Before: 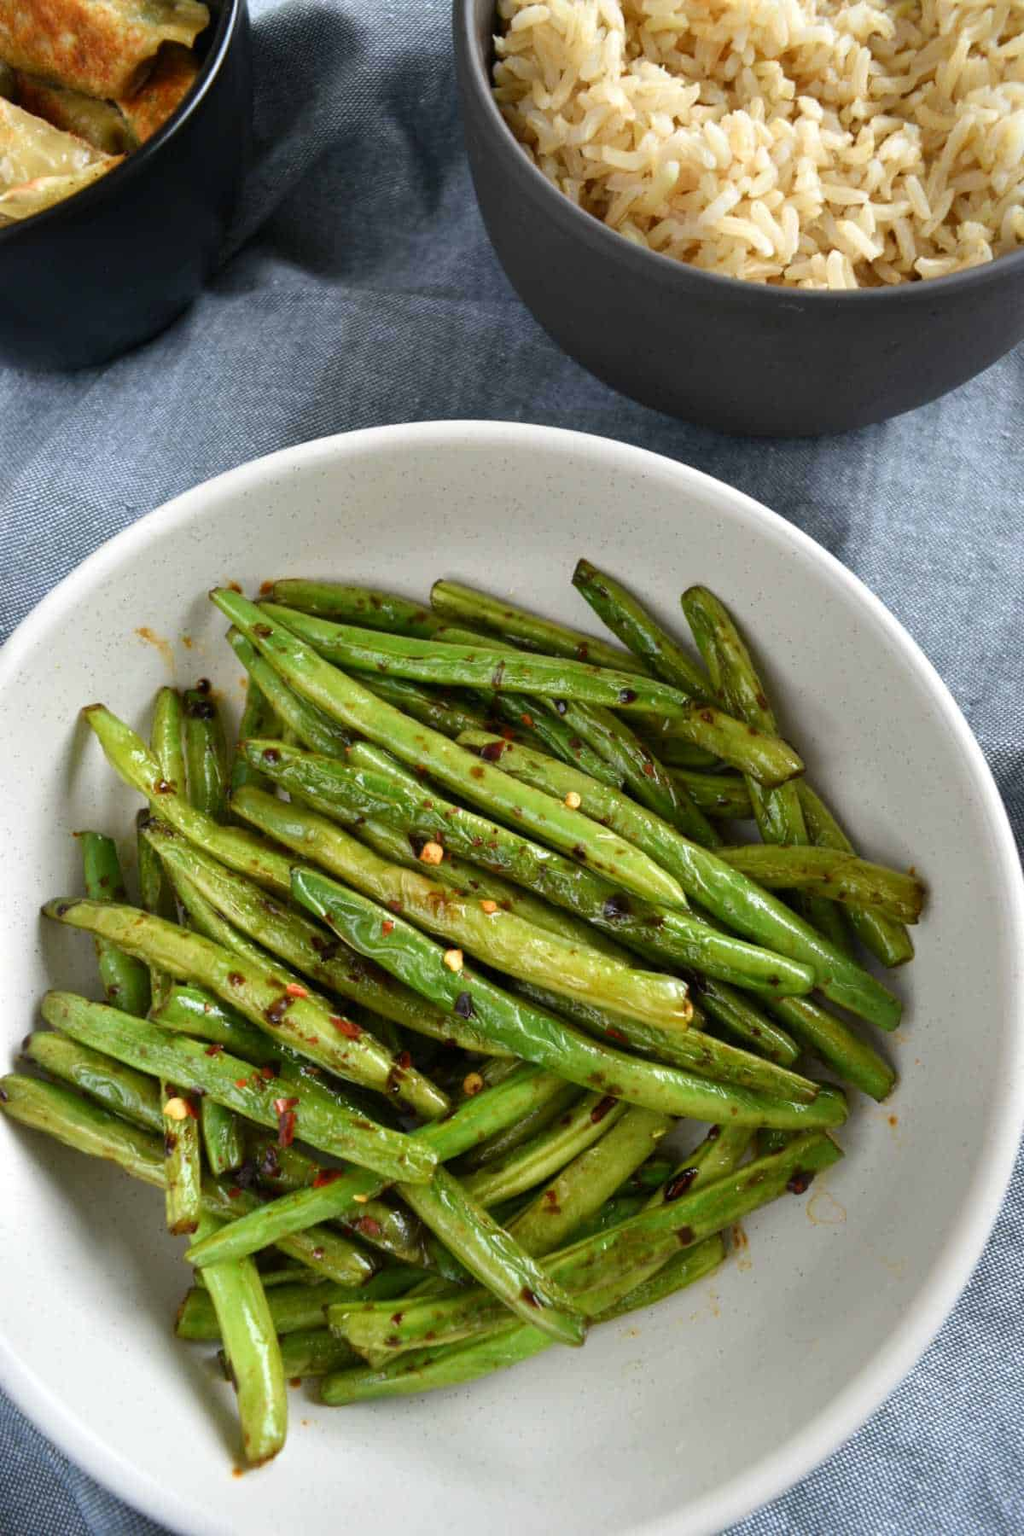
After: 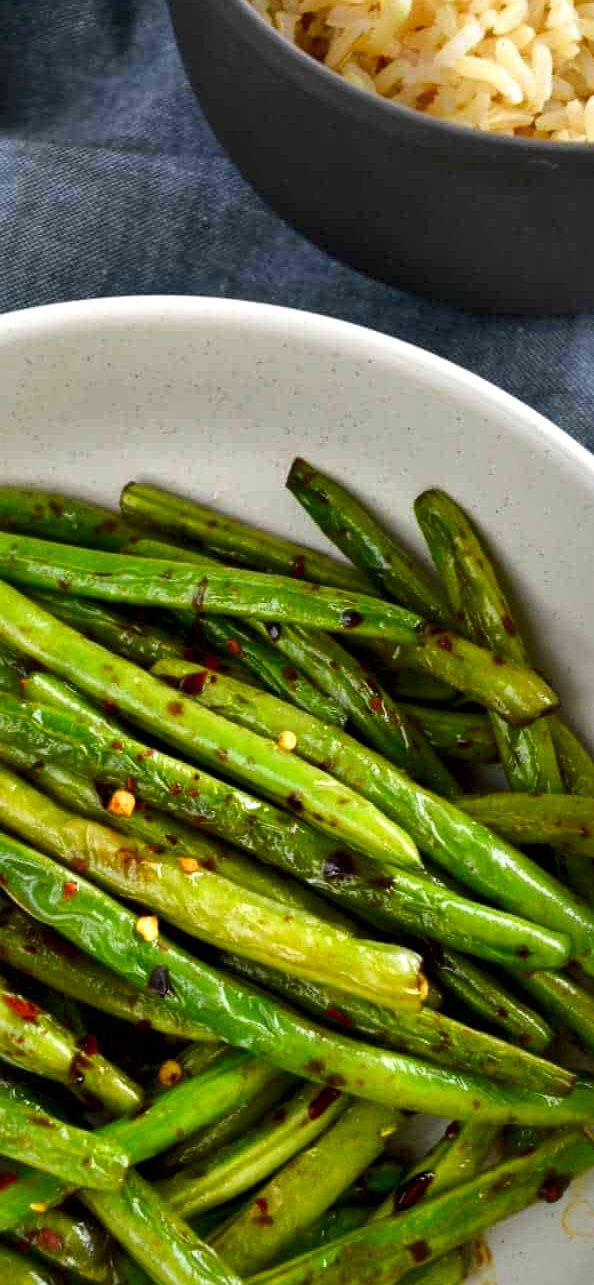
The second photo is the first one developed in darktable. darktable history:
local contrast: mode bilateral grid, contrast 100, coarseness 100, detail 165%, midtone range 0.2
crop: left 32.075%, top 10.976%, right 18.355%, bottom 17.596%
contrast brightness saturation: brightness -0.02, saturation 0.35
